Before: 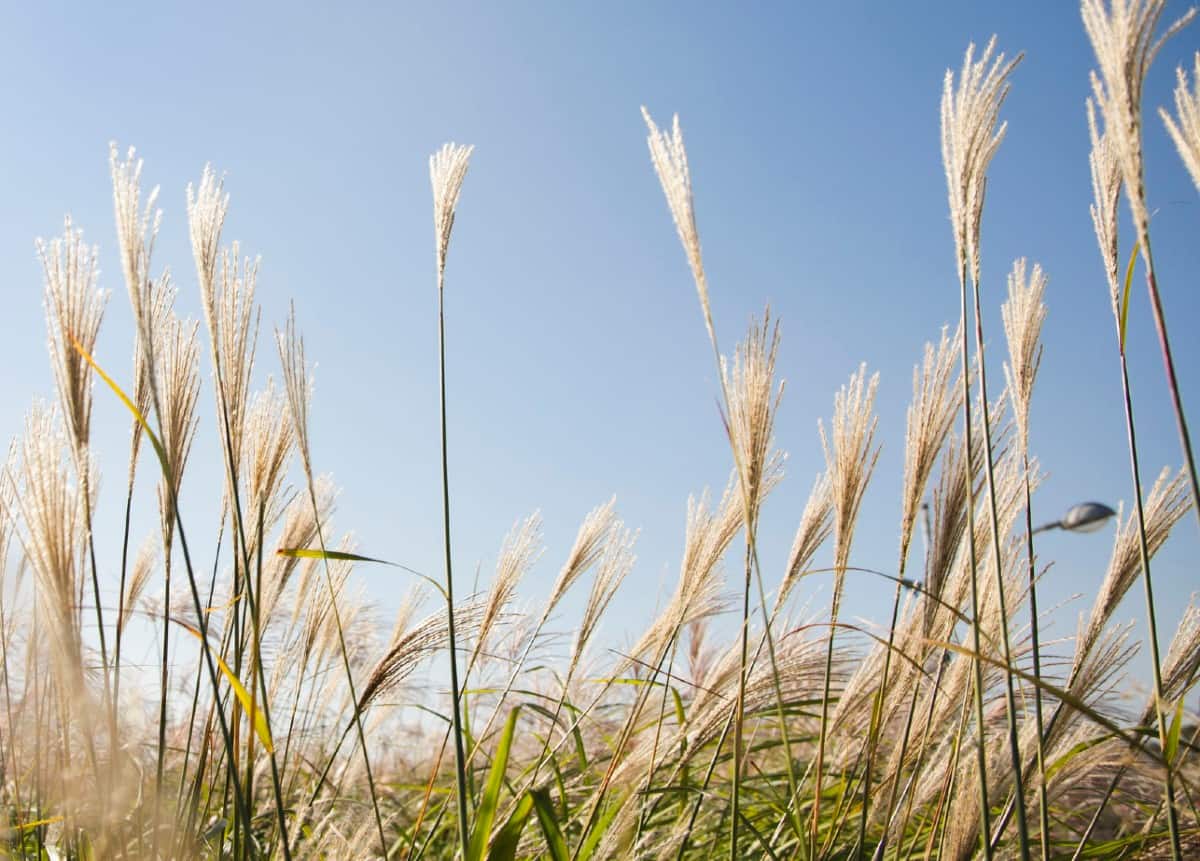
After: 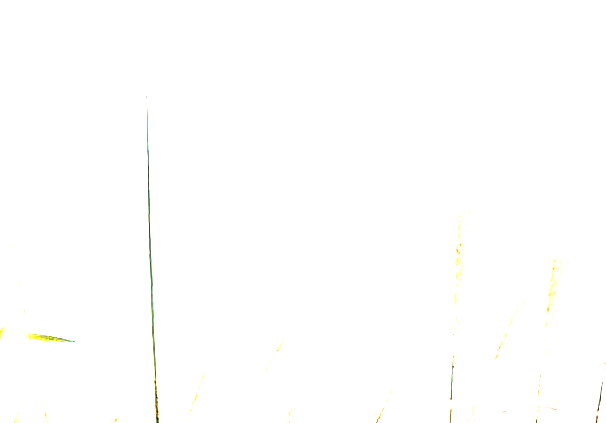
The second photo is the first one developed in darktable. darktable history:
filmic rgb: black relative exposure -2.9 EV, white relative exposure 4.56 EV, hardness 1.75, contrast 1.265
crop: left 24.628%, top 25.325%, right 24.837%, bottom 25.458%
velvia: on, module defaults
exposure: black level correction 0.001, exposure 2.652 EV, compensate highlight preservation false
color zones: curves: ch1 [(0, 0.469) (0.001, 0.469) (0.12, 0.446) (0.248, 0.469) (0.5, 0.5) (0.748, 0.5) (0.999, 0.469) (1, 0.469)]
levels: levels [0.012, 0.367, 0.697]
local contrast: mode bilateral grid, contrast 26, coarseness 59, detail 152%, midtone range 0.2
